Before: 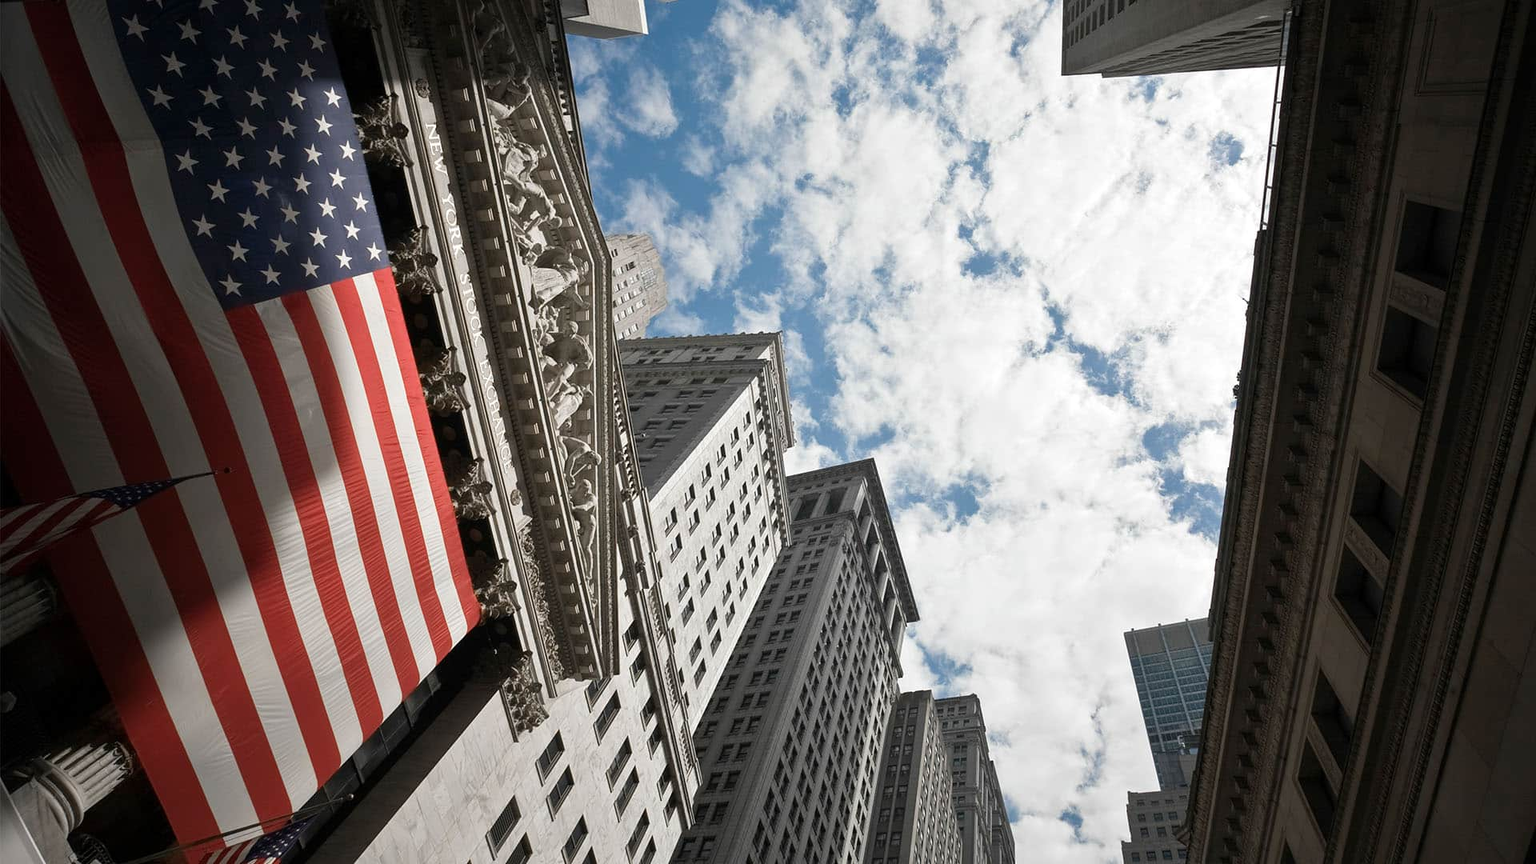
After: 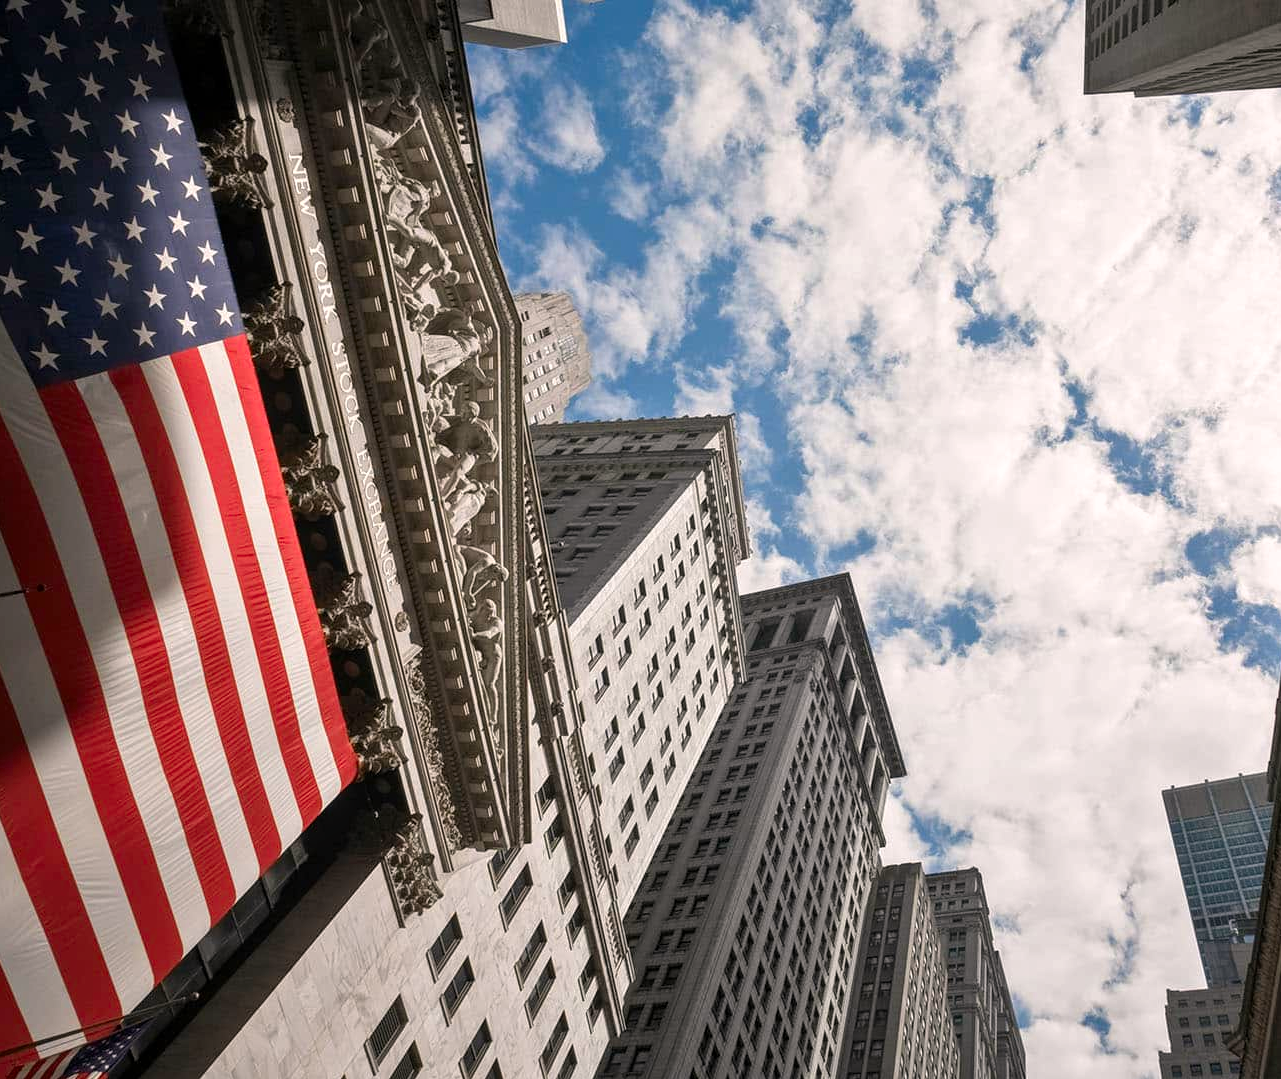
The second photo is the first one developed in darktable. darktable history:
crop and rotate: left 12.669%, right 20.581%
color correction: highlights a* 3.46, highlights b* 1.93, saturation 1.24
local contrast: on, module defaults
